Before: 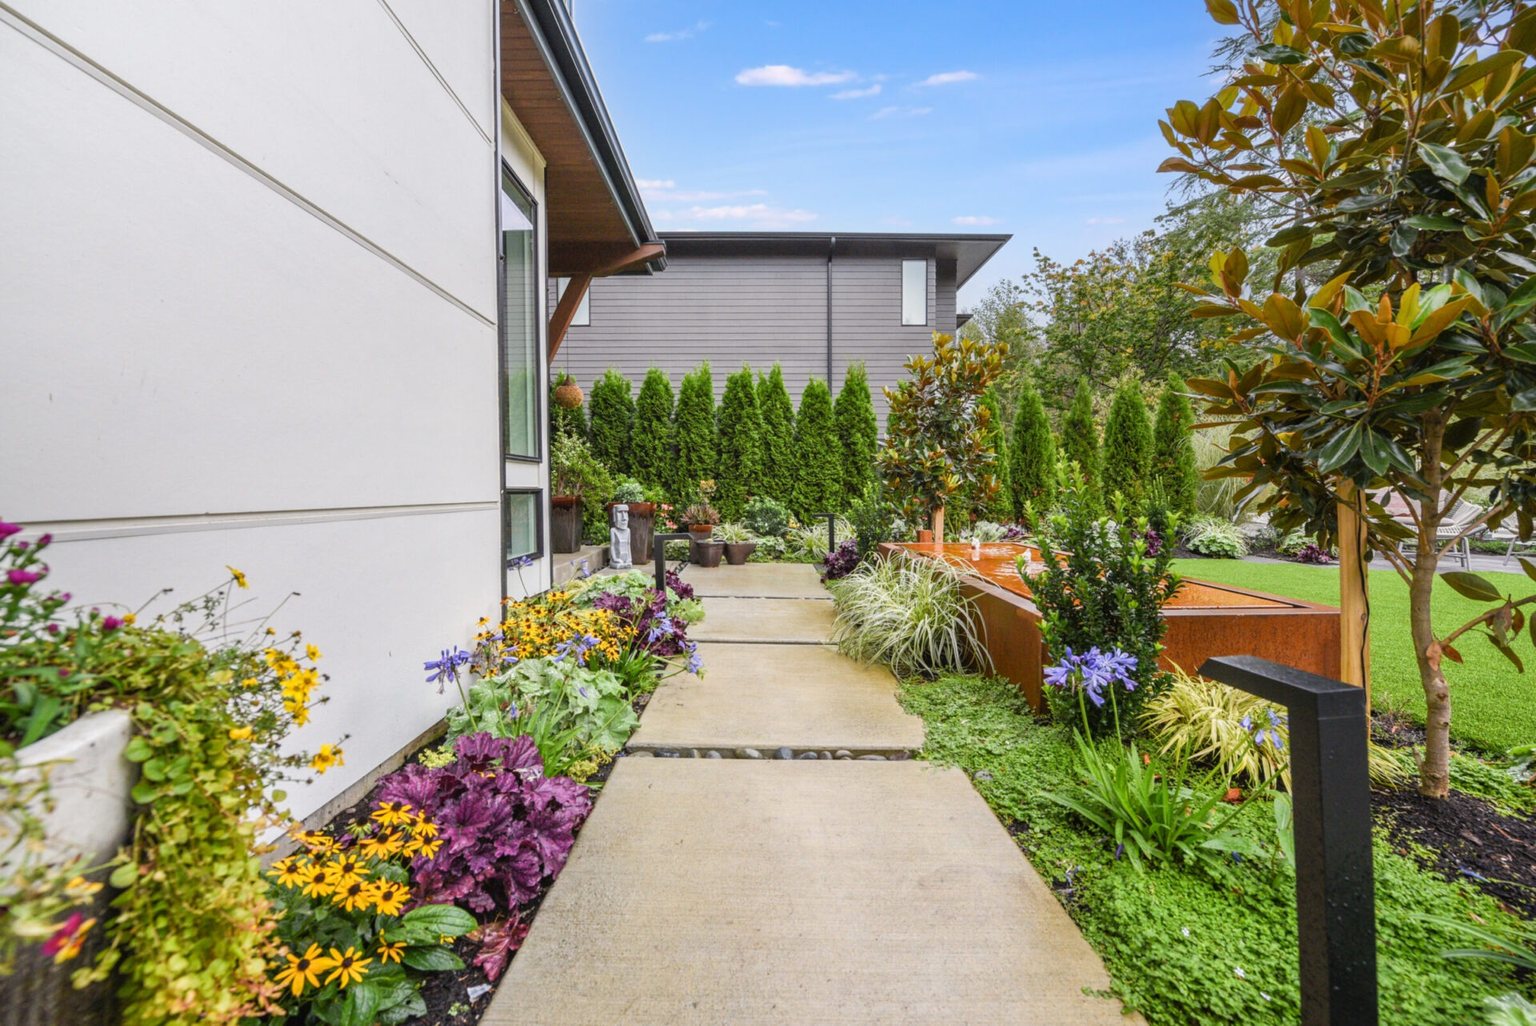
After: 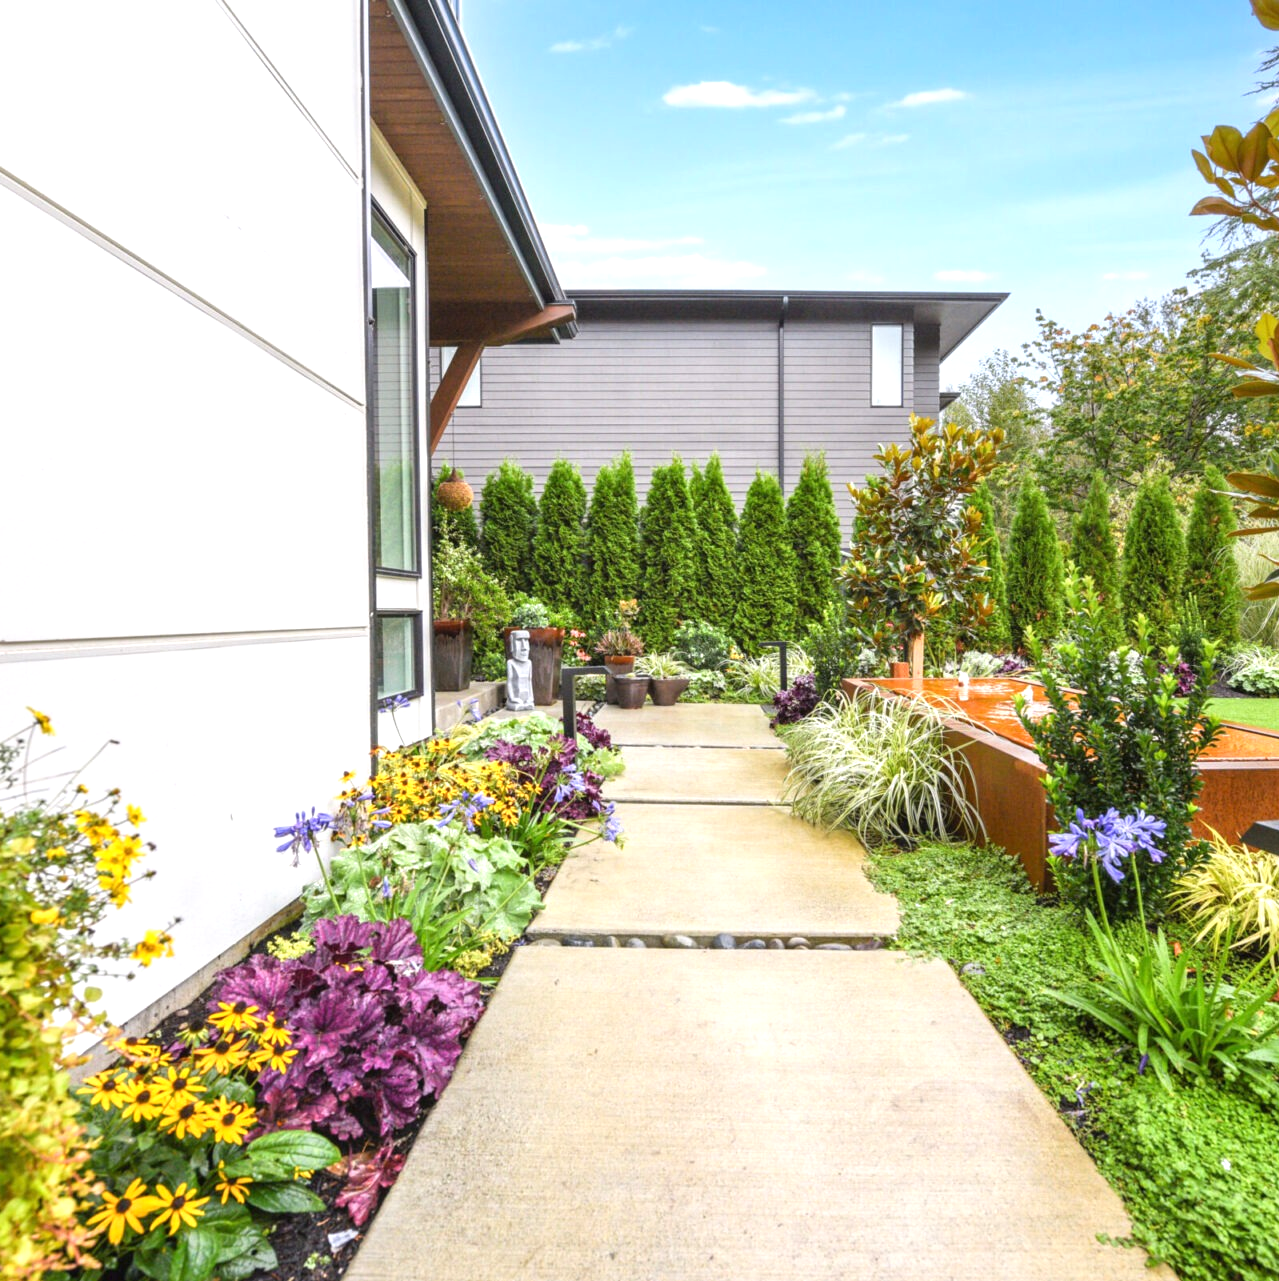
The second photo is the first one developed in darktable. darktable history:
crop and rotate: left 13.342%, right 19.991%
exposure: exposure 0.657 EV, compensate highlight preservation false
